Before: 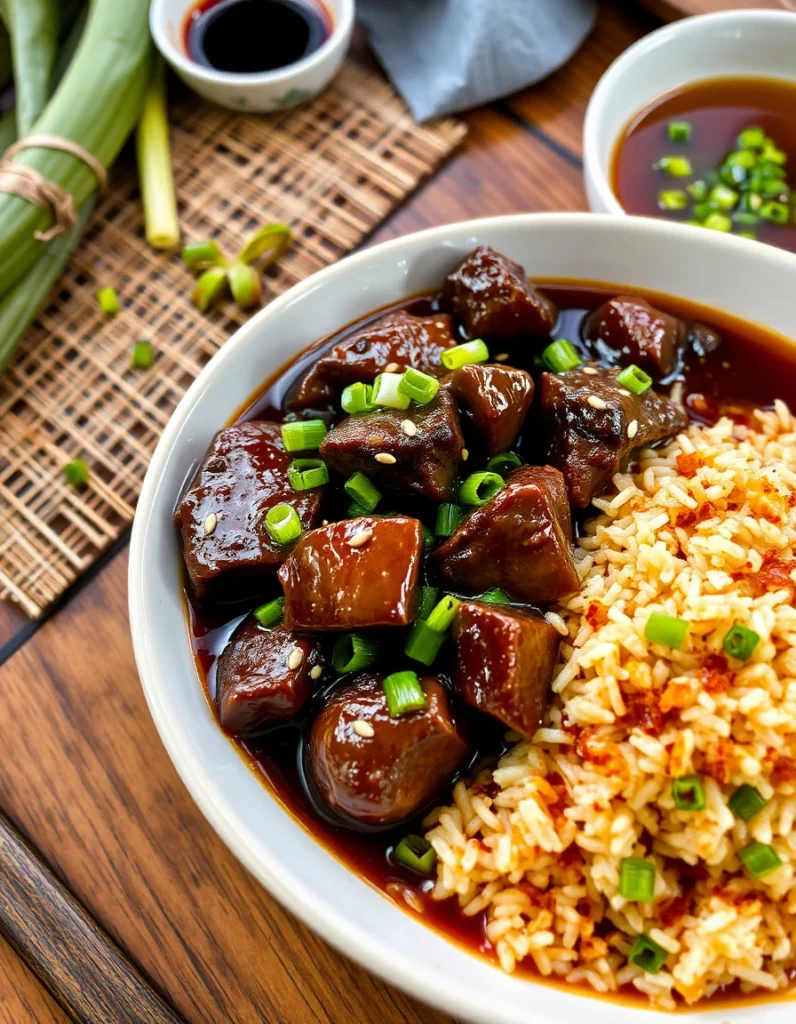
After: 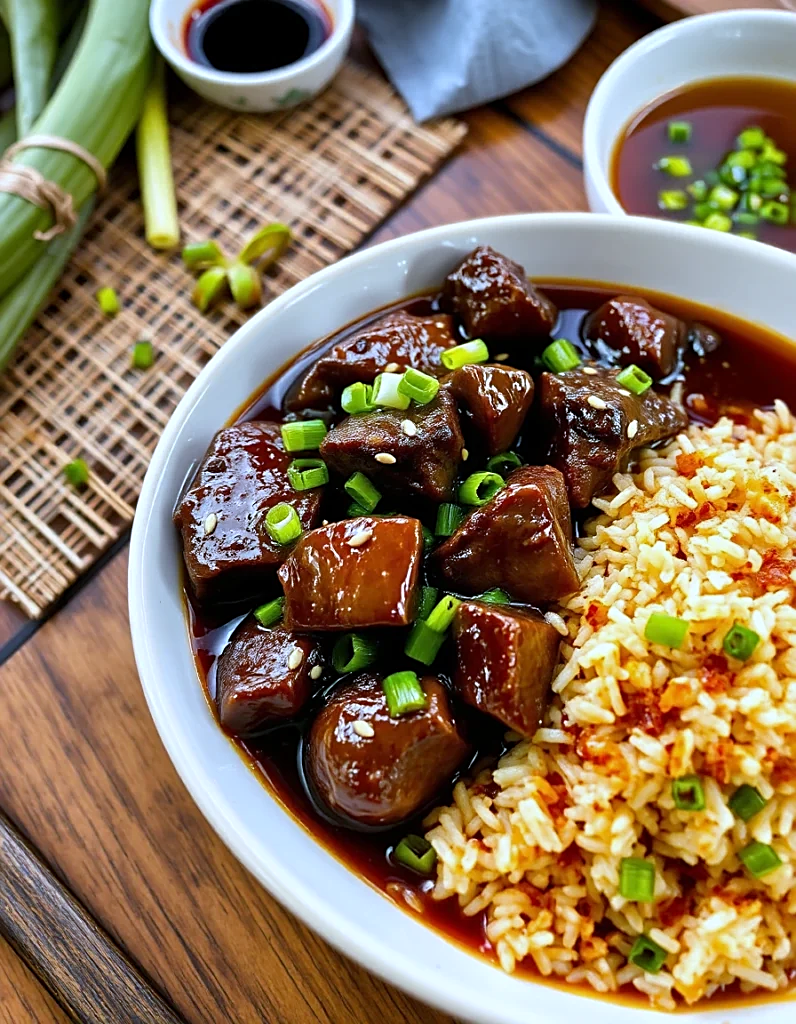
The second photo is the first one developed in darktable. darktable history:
sharpen: on, module defaults
white balance: red 0.931, blue 1.11
